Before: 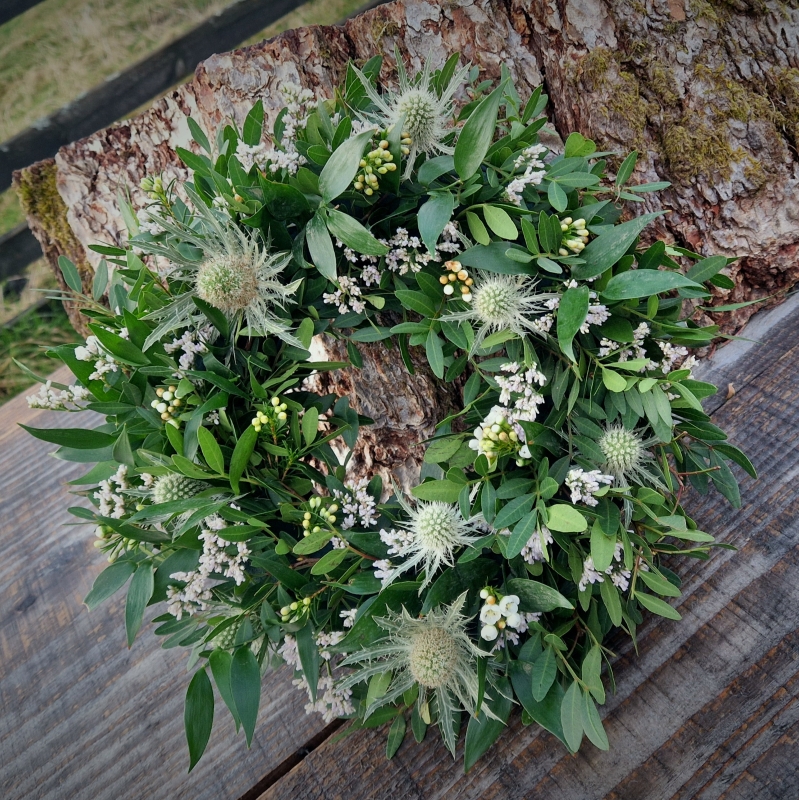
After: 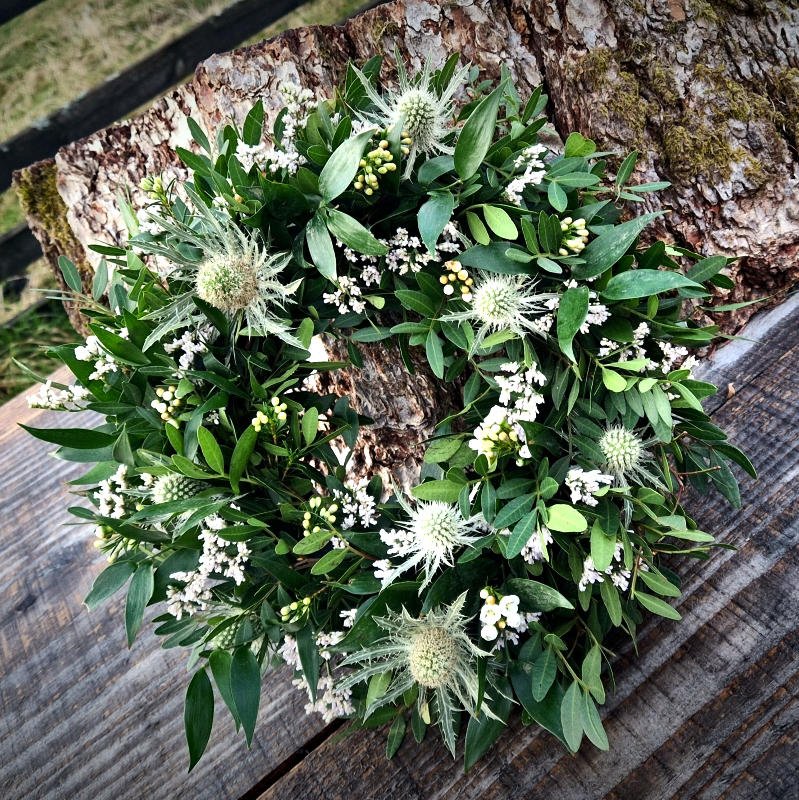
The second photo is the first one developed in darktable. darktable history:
haze removal: compatibility mode true, adaptive false
tone equalizer: -8 EV -1.08 EV, -7 EV -1.01 EV, -6 EV -0.867 EV, -5 EV -0.578 EV, -3 EV 0.578 EV, -2 EV 0.867 EV, -1 EV 1.01 EV, +0 EV 1.08 EV, edges refinement/feathering 500, mask exposure compensation -1.57 EV, preserve details no
